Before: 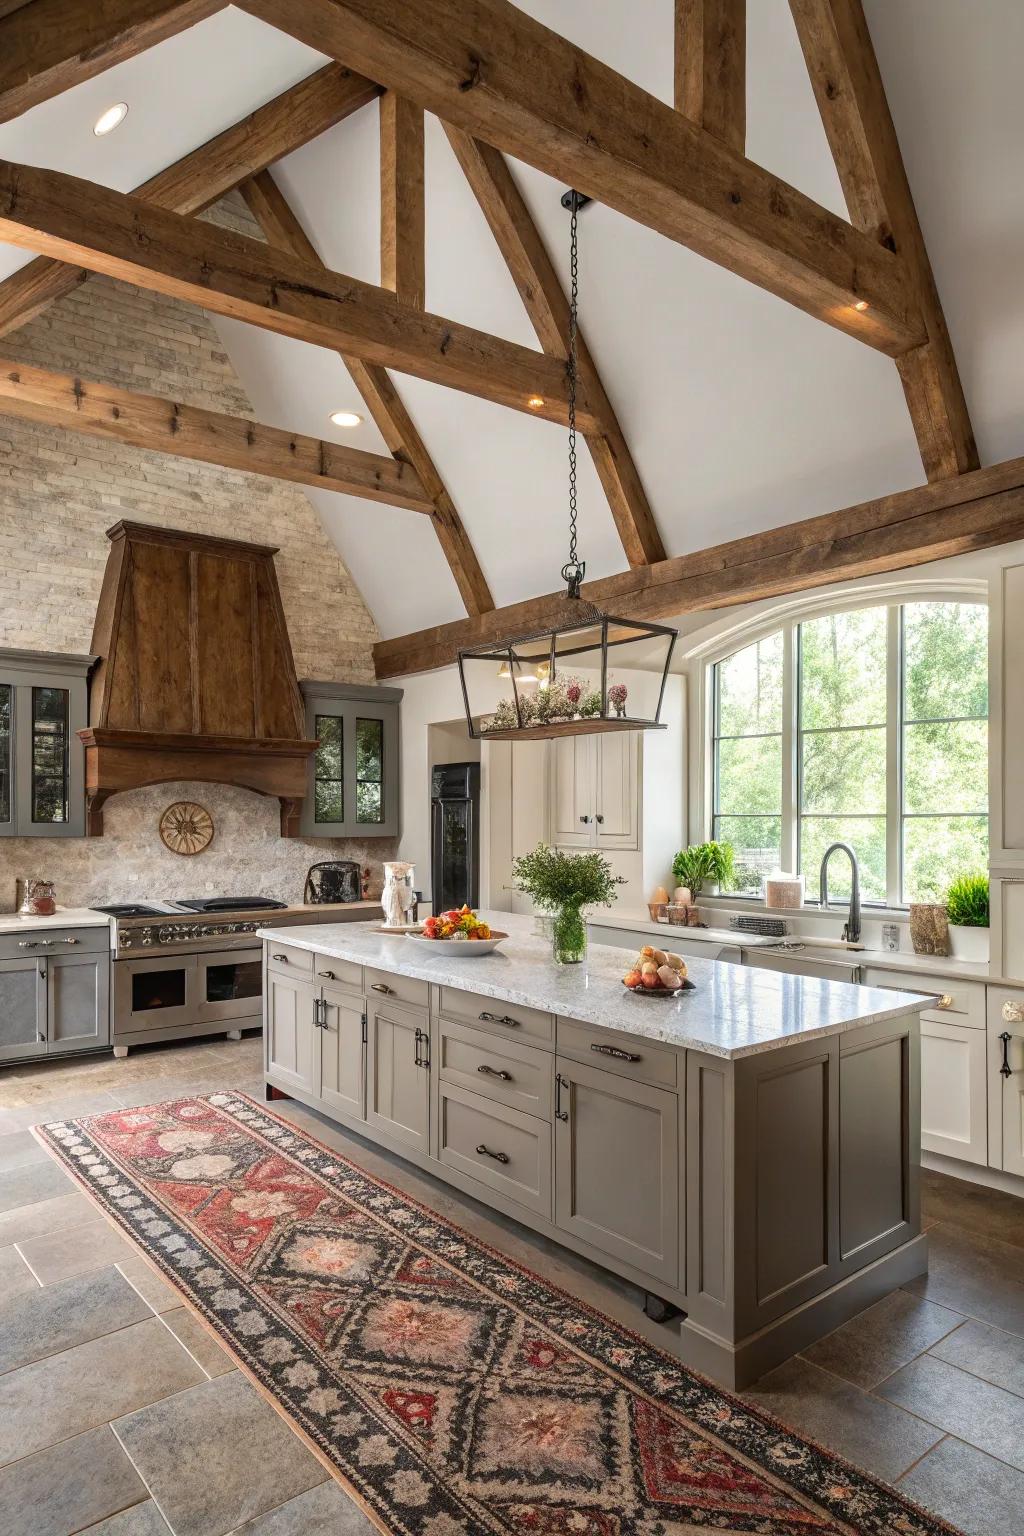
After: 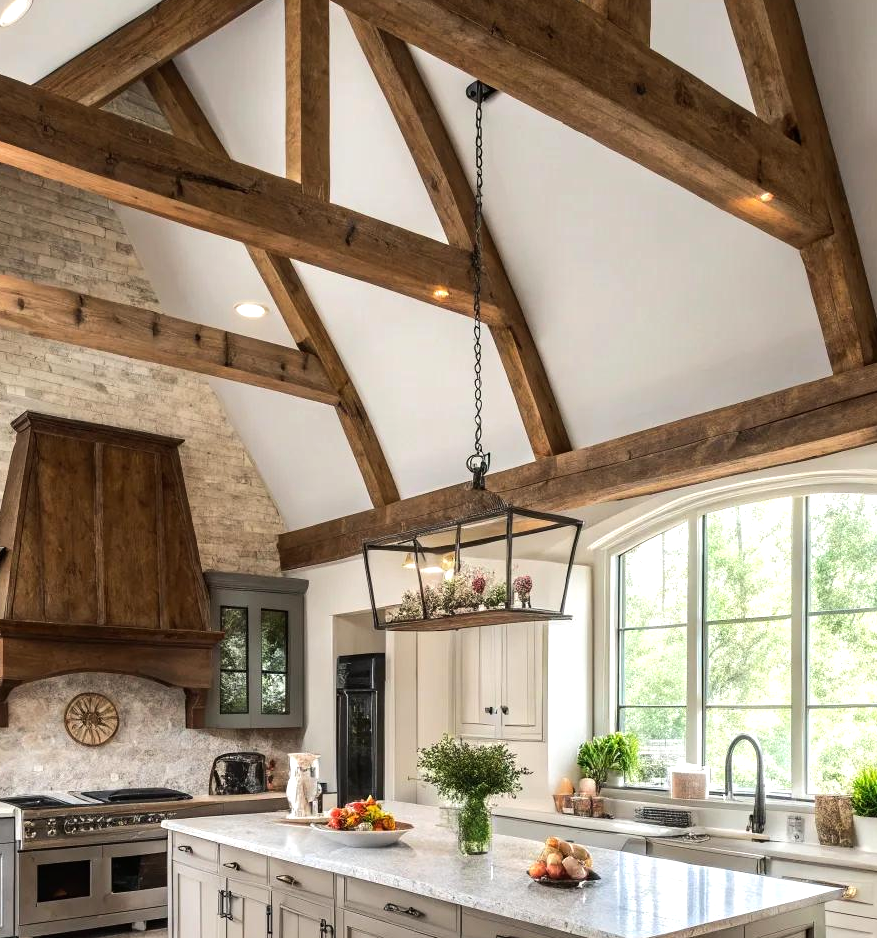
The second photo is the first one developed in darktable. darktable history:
tone equalizer: -8 EV -0.413 EV, -7 EV -0.427 EV, -6 EV -0.332 EV, -5 EV -0.222 EV, -3 EV 0.251 EV, -2 EV 0.324 EV, -1 EV 0.368 EV, +0 EV 0.441 EV, edges refinement/feathering 500, mask exposure compensation -1.57 EV, preserve details no
crop and rotate: left 9.326%, top 7.132%, right 4.986%, bottom 31.787%
